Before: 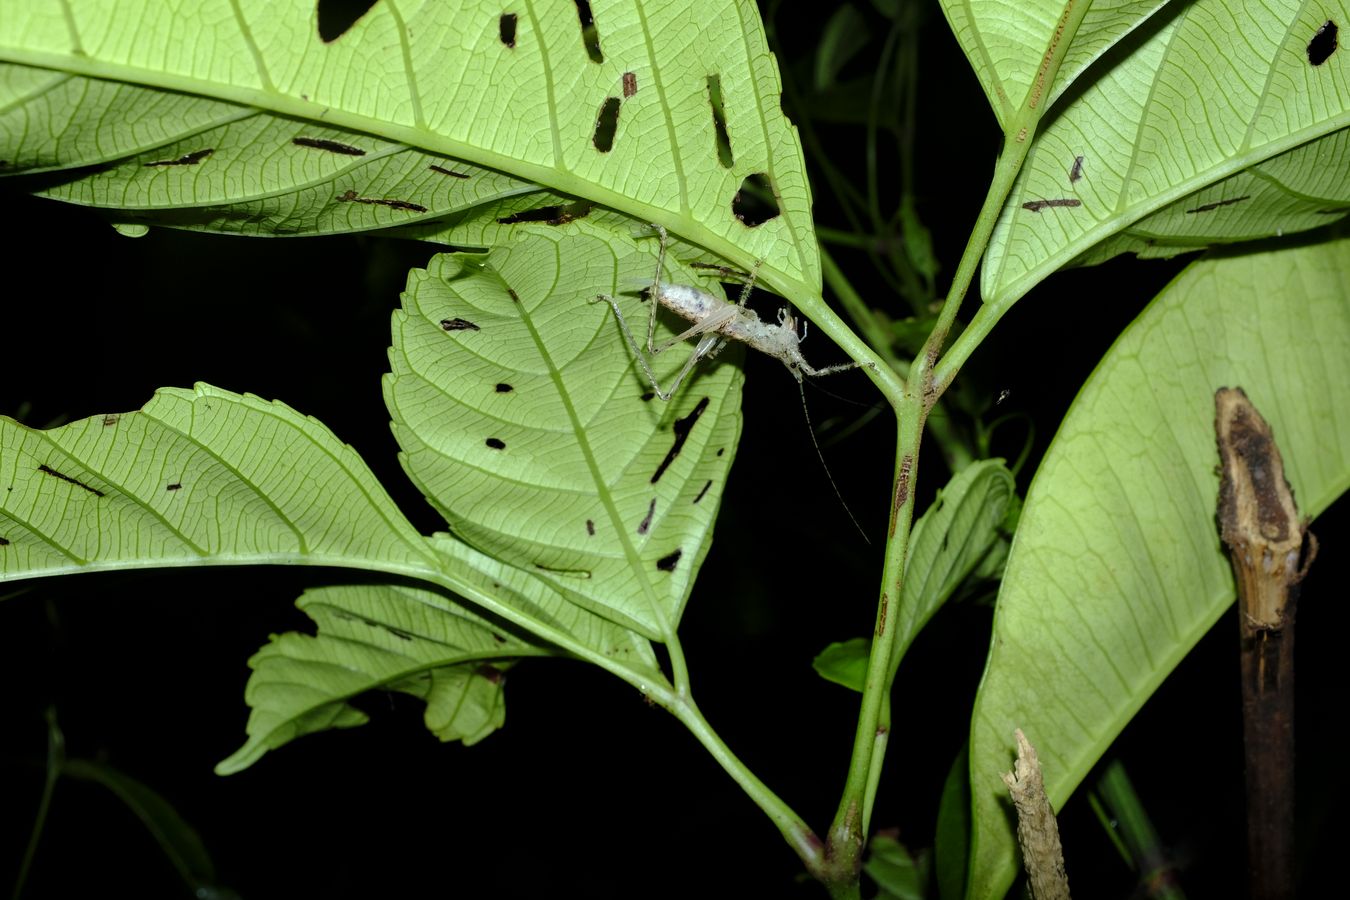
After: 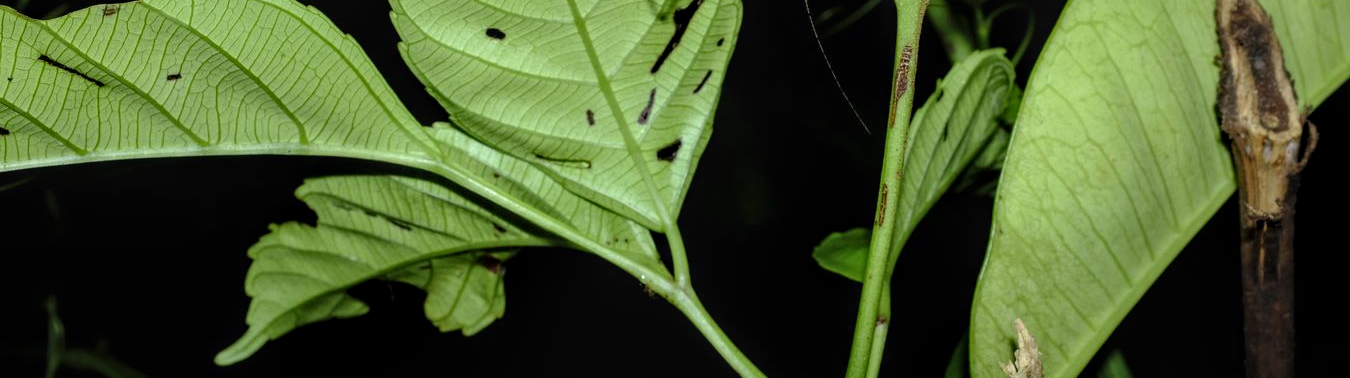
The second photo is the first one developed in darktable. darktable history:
tone equalizer: edges refinement/feathering 500, mask exposure compensation -1.57 EV, preserve details no
local contrast: on, module defaults
crop: top 45.573%, bottom 12.2%
